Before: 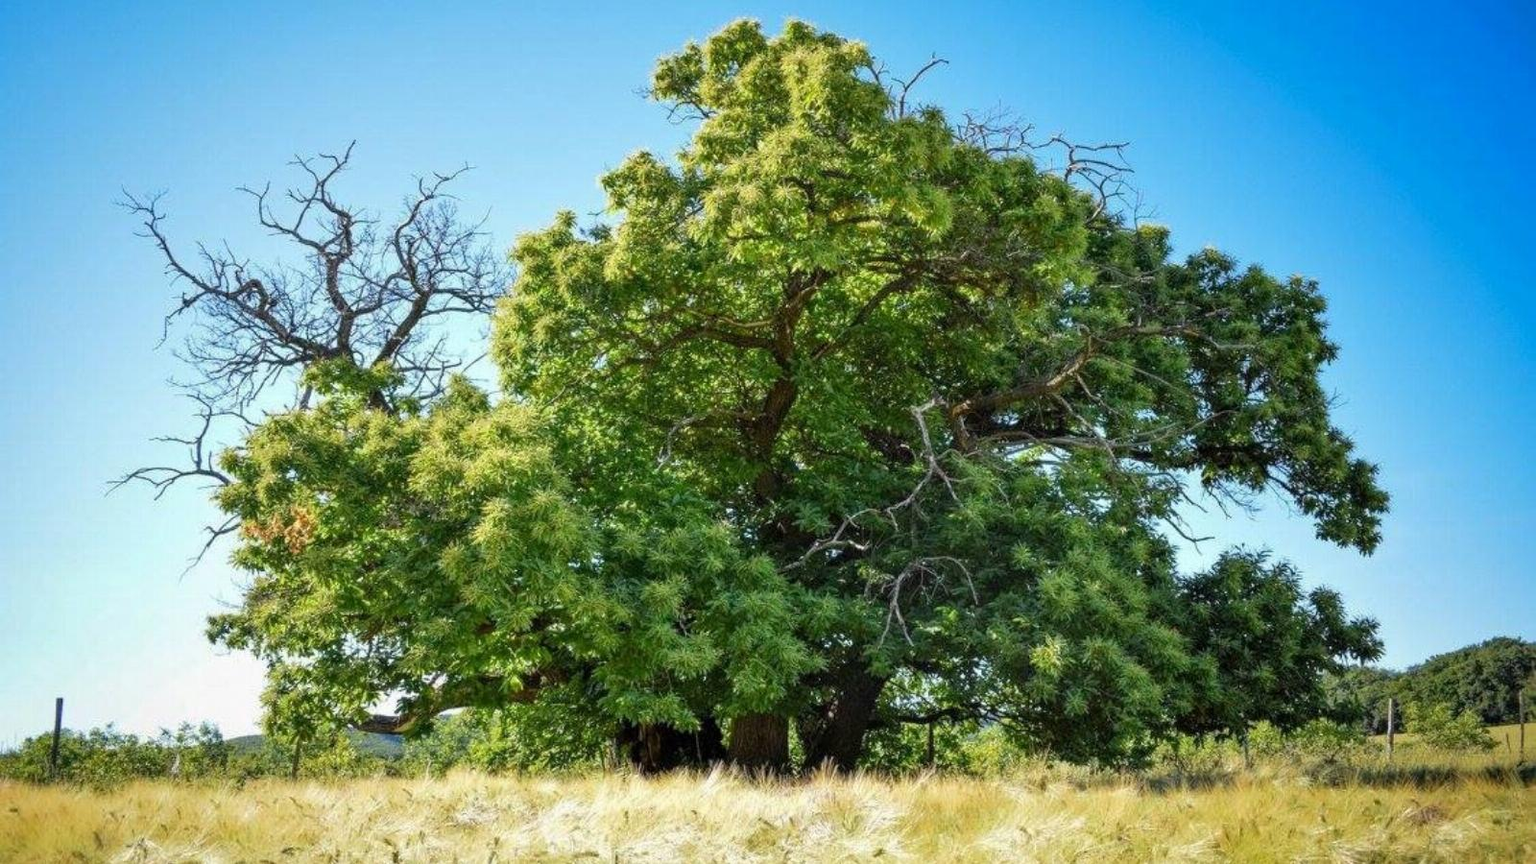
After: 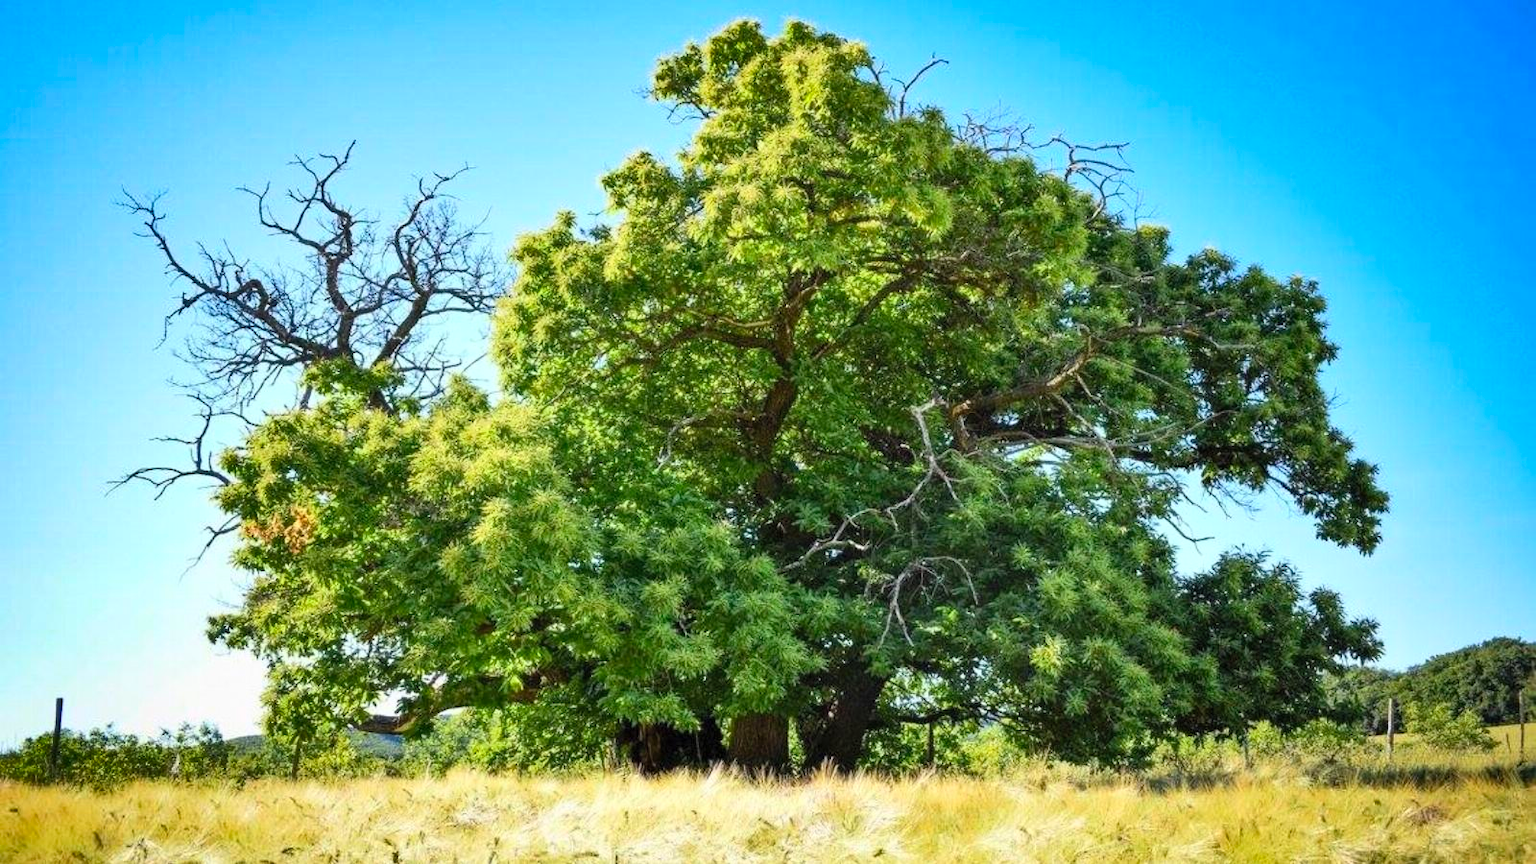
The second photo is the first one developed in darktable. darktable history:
contrast brightness saturation: contrast 0.2, brightness 0.16, saturation 0.22
shadows and highlights: radius 133.83, soften with gaussian
